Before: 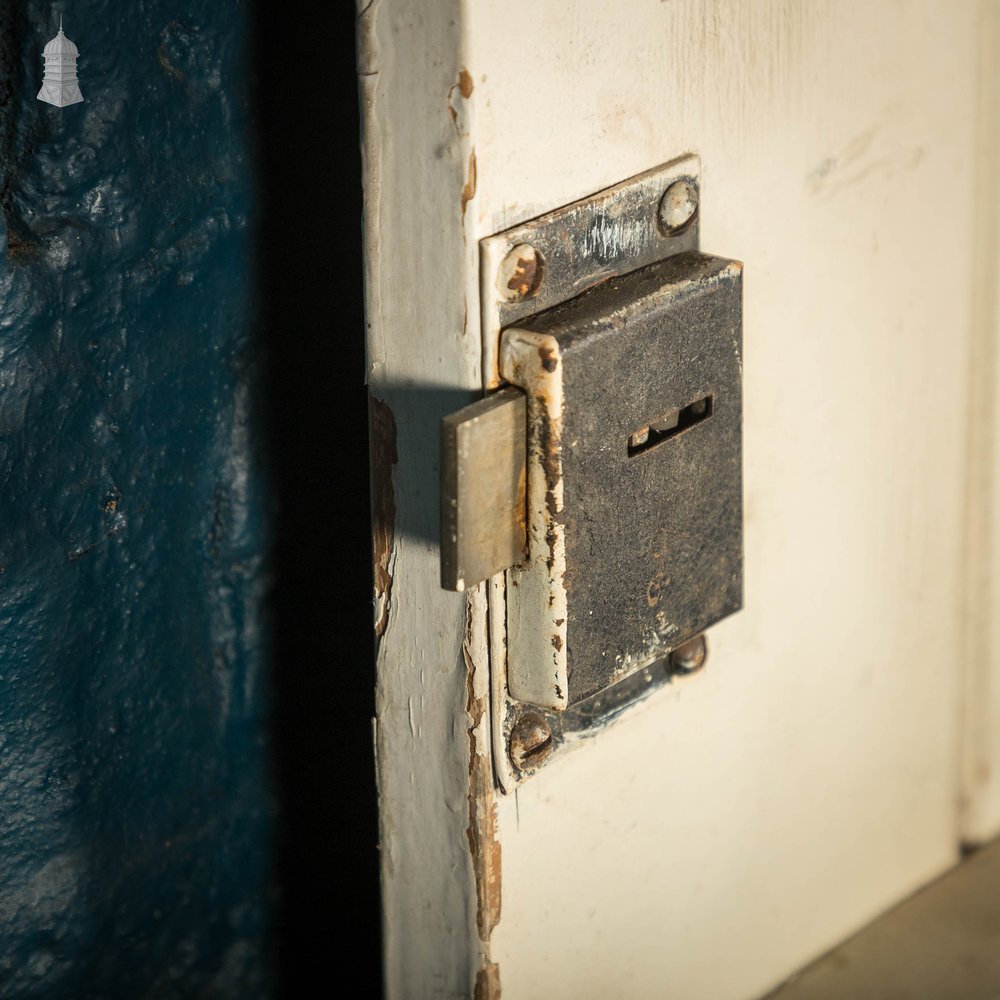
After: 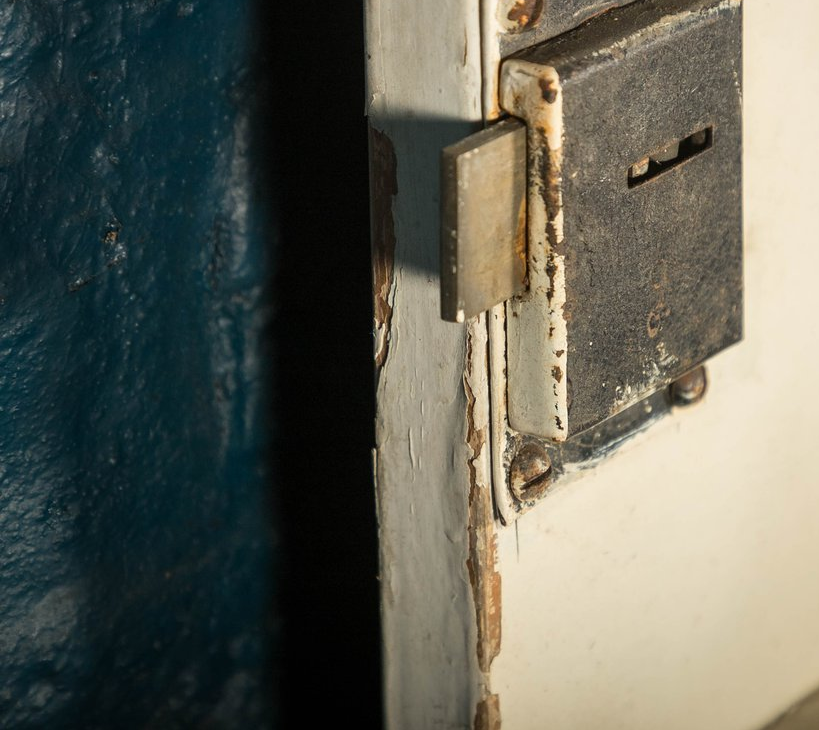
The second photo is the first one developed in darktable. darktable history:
crop: top 26.935%, right 18.012%
